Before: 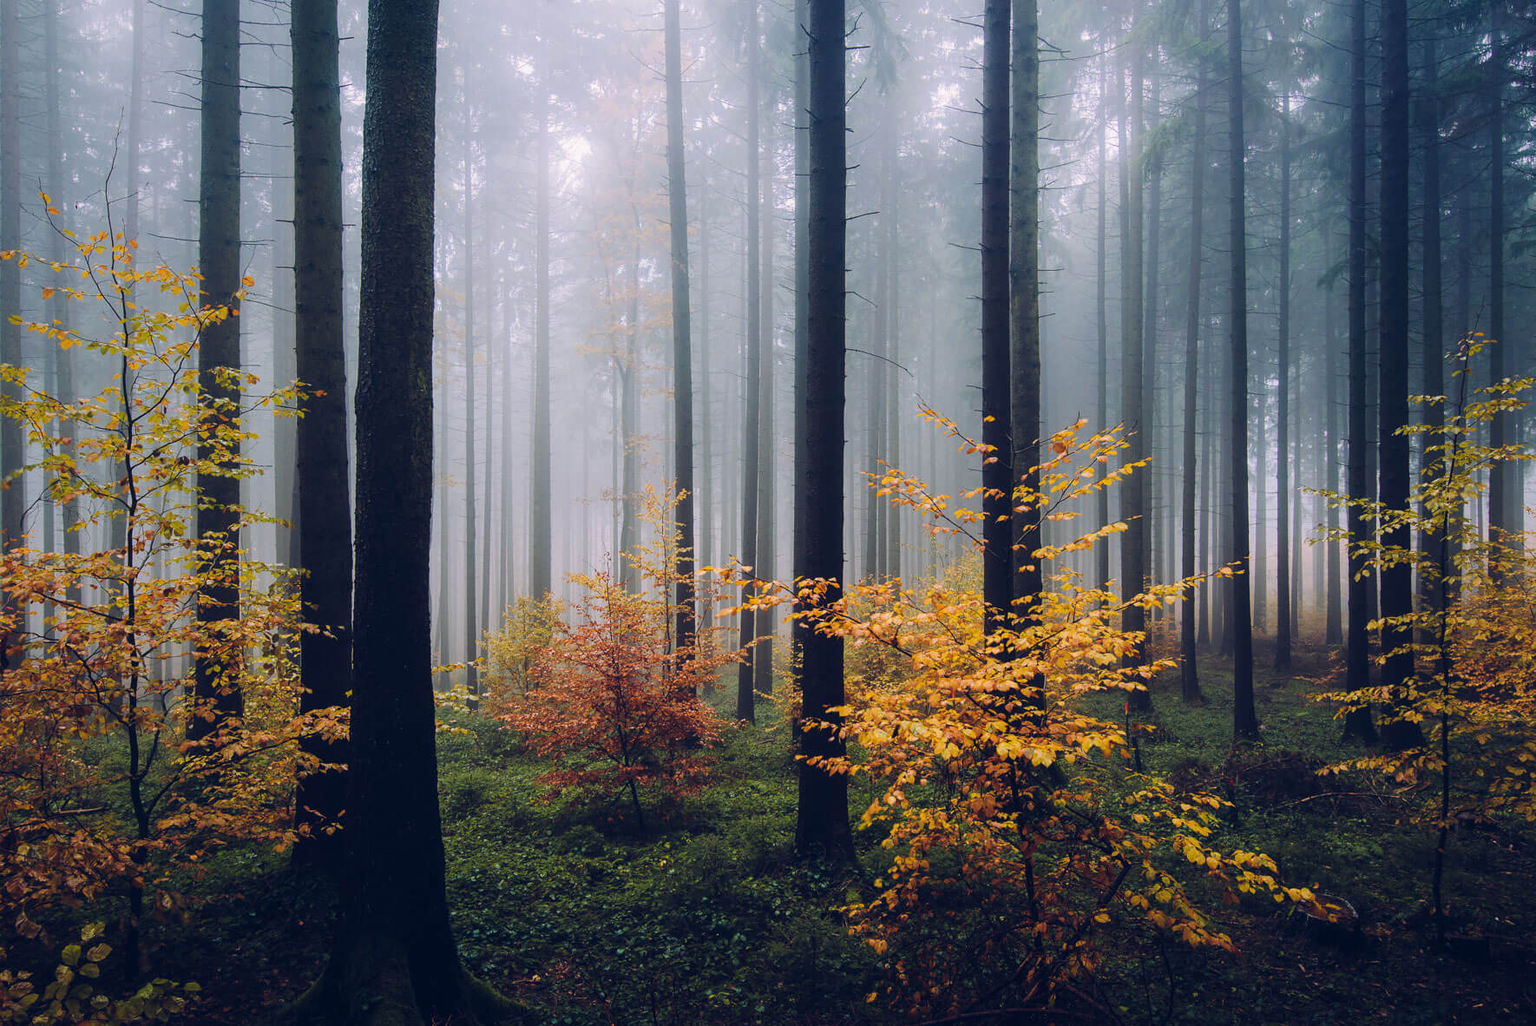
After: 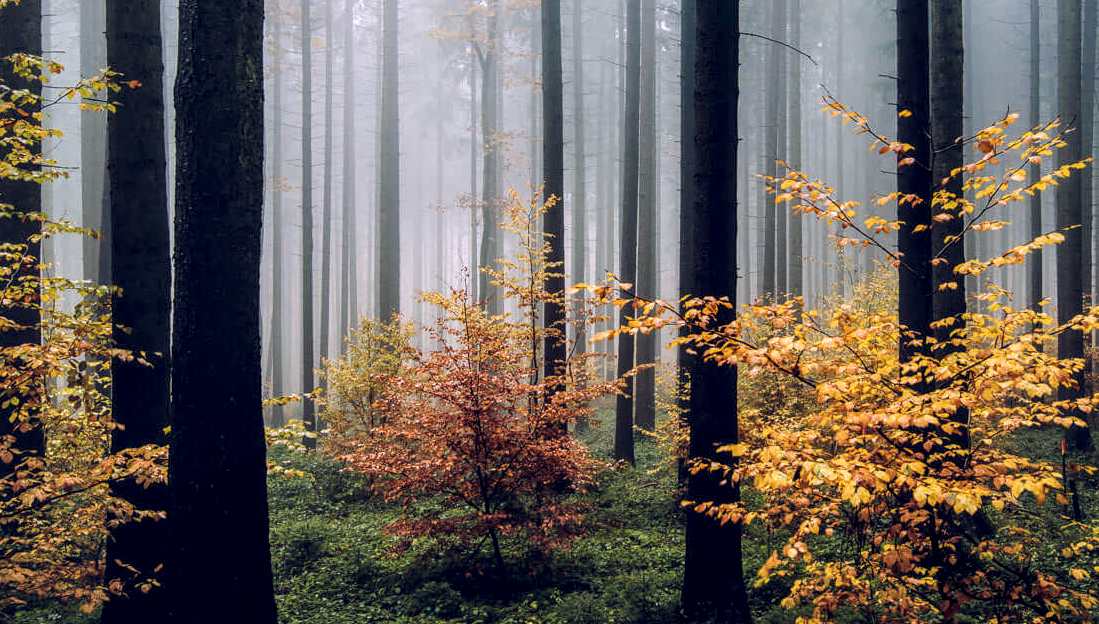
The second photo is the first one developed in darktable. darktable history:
color calibration: illuminant same as pipeline (D50), adaptation XYZ, x 0.345, y 0.358, temperature 5022.49 K
local contrast: highlights 60%, shadows 62%, detail 160%
crop: left 13.313%, top 31.297%, right 24.576%, bottom 15.891%
